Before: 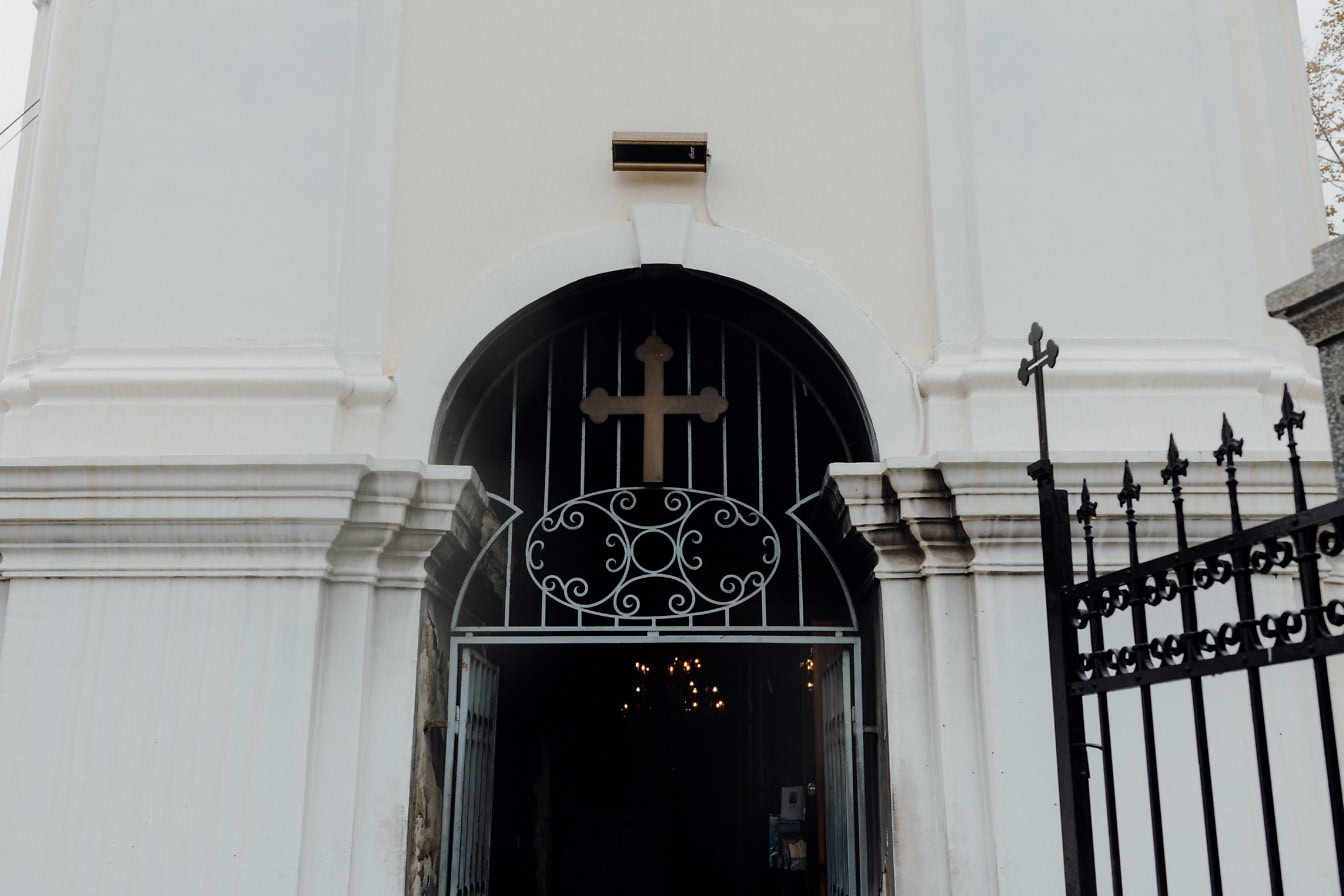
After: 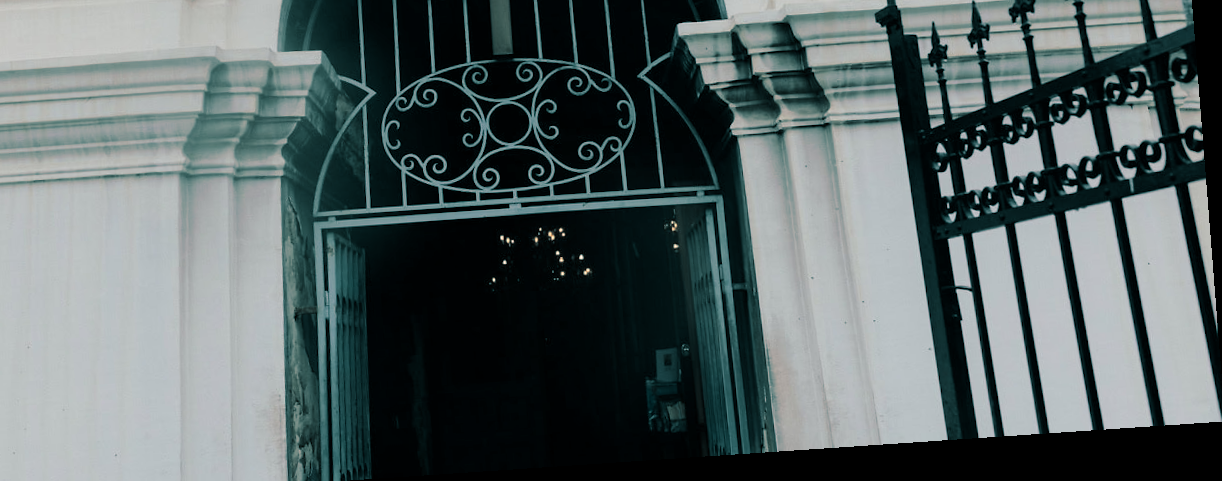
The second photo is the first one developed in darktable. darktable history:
split-toning: shadows › hue 186.43°, highlights › hue 49.29°, compress 30.29%
crop and rotate: left 13.306%, top 48.129%, bottom 2.928%
rotate and perspective: rotation -4.2°, shear 0.006, automatic cropping off
